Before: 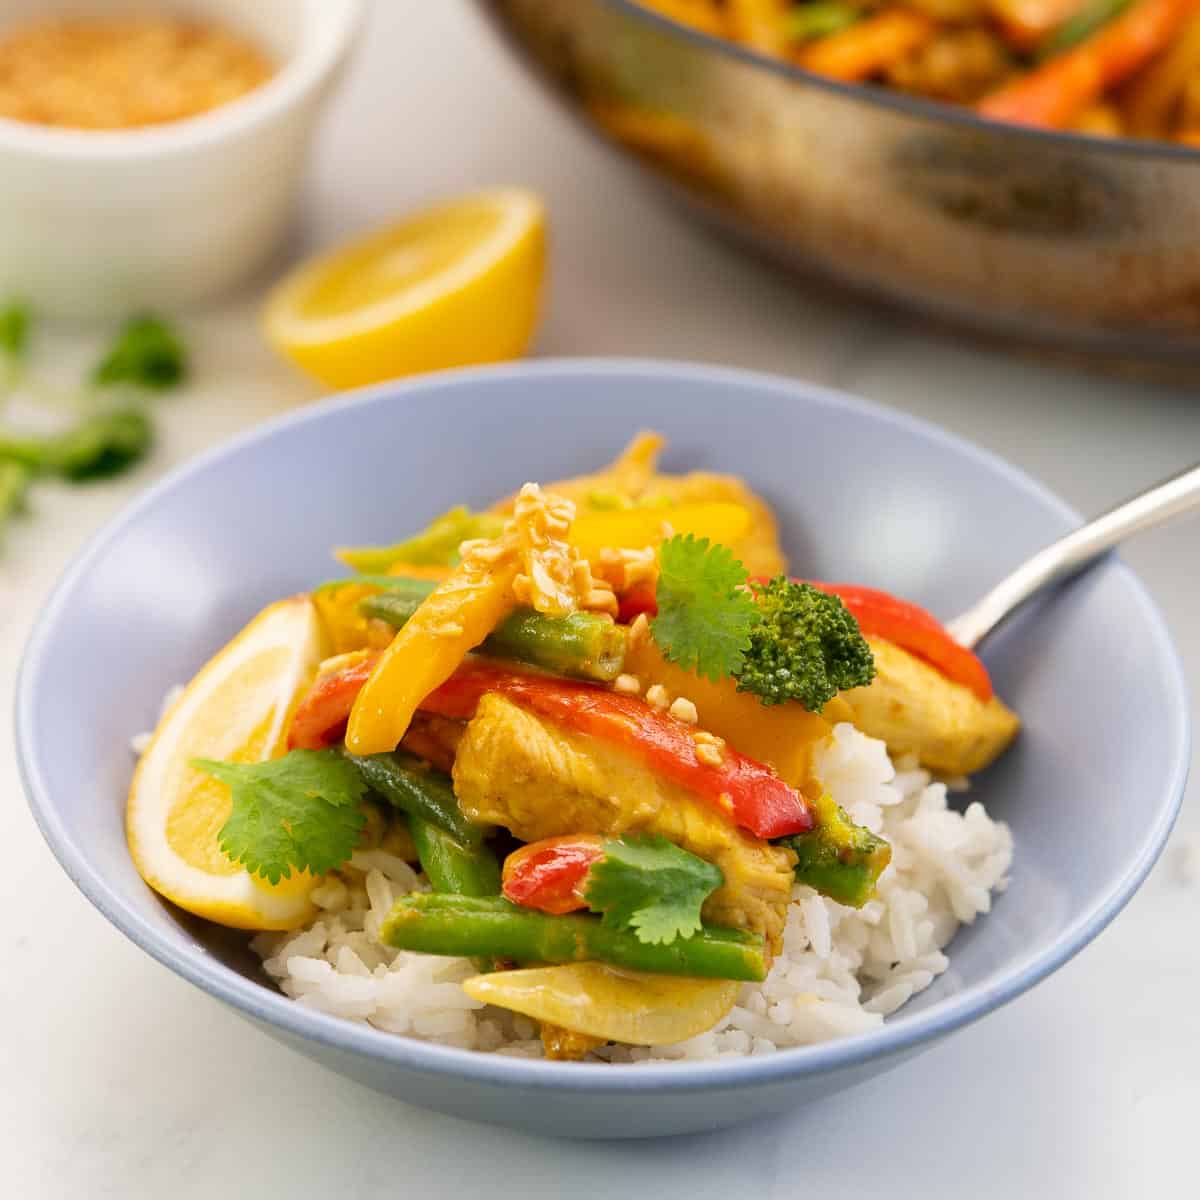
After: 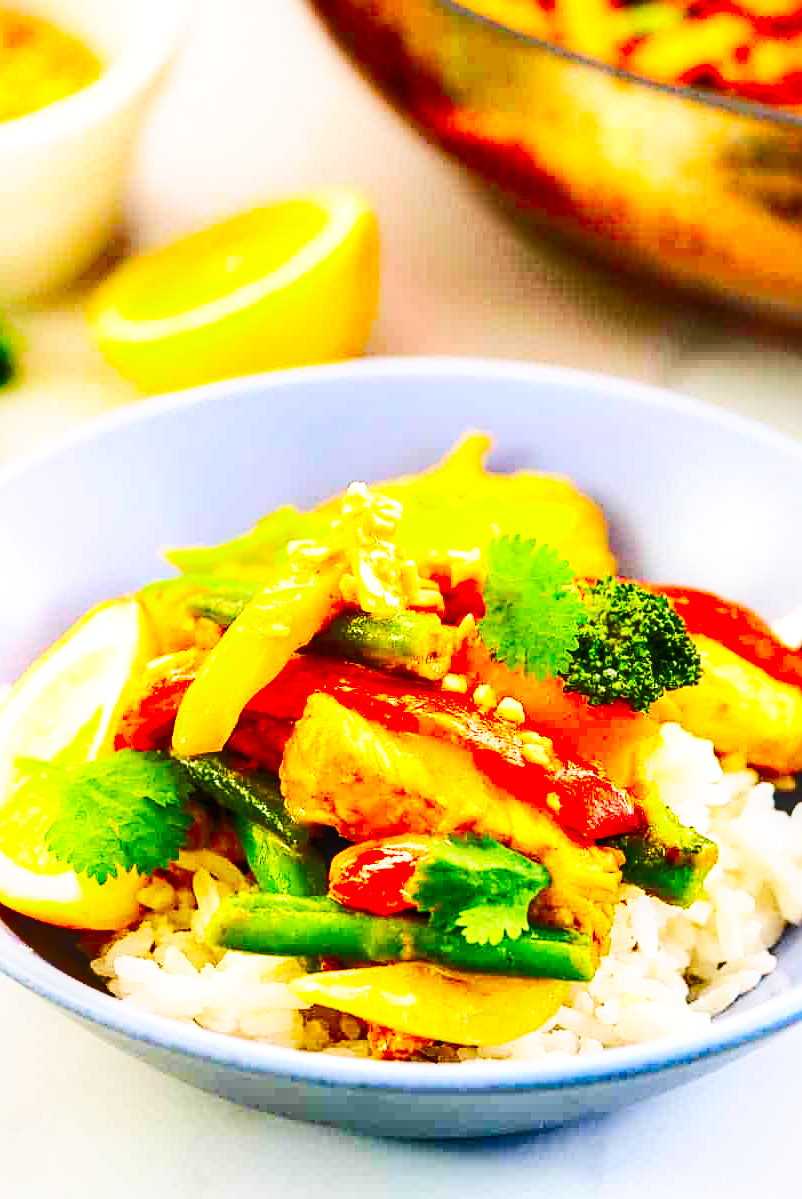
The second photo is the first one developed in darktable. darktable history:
contrast brightness saturation: contrast 0.197, brightness 0.204, saturation 0.816
local contrast: on, module defaults
base curve: curves: ch0 [(0, 0) (0.007, 0.004) (0.027, 0.03) (0.046, 0.07) (0.207, 0.54) (0.442, 0.872) (0.673, 0.972) (1, 1)], preserve colors none
crop and rotate: left 14.454%, right 18.641%
sharpen: on, module defaults
shadows and highlights: radius 117.01, shadows 41.89, highlights -62.11, soften with gaussian
